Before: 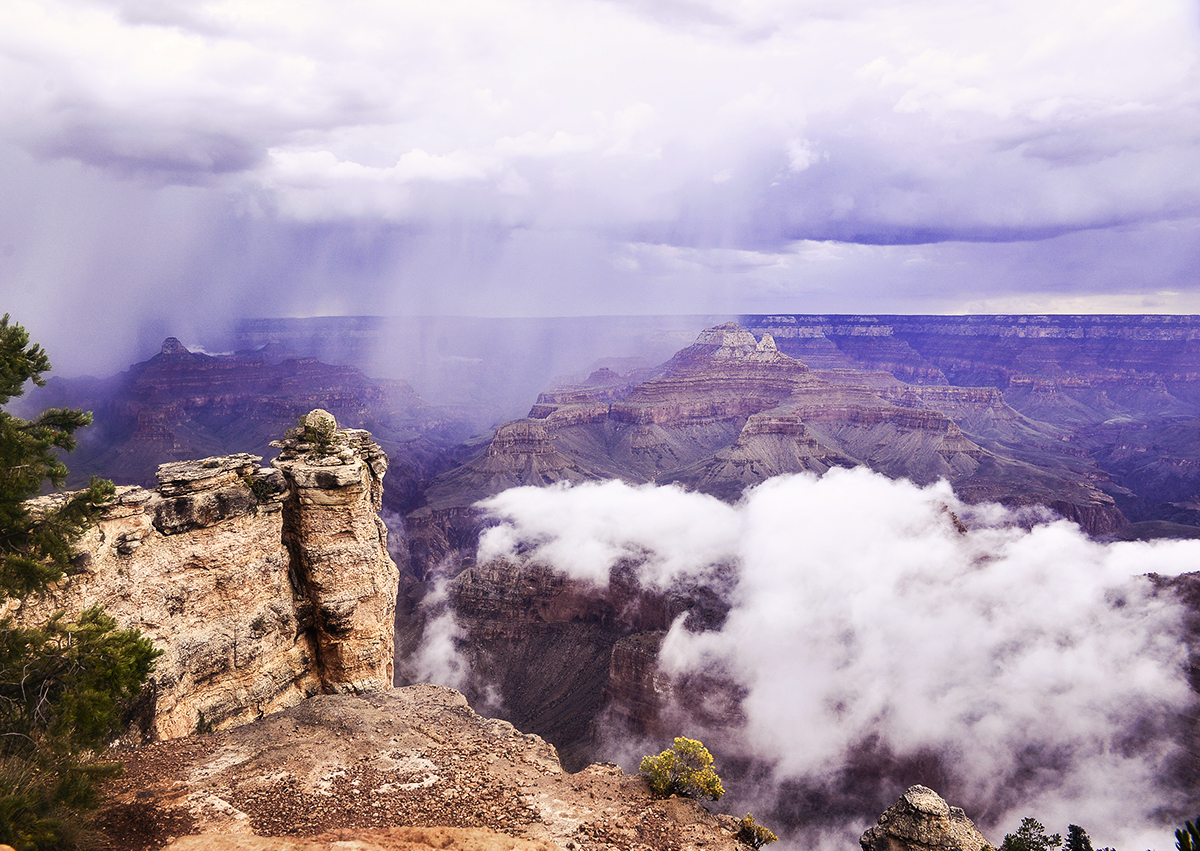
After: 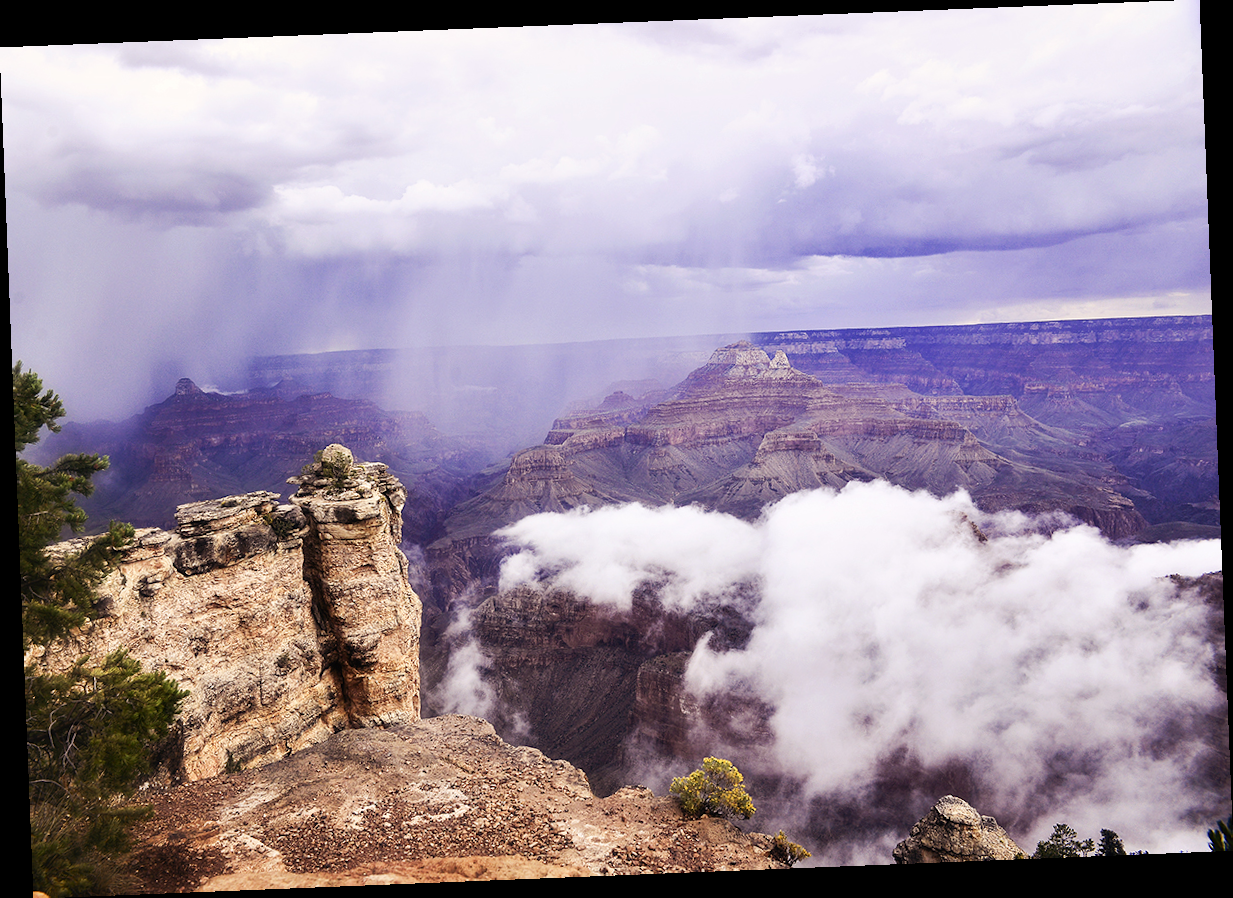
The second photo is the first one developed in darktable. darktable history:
rotate and perspective: rotation -2.29°, automatic cropping off
tone equalizer: on, module defaults
